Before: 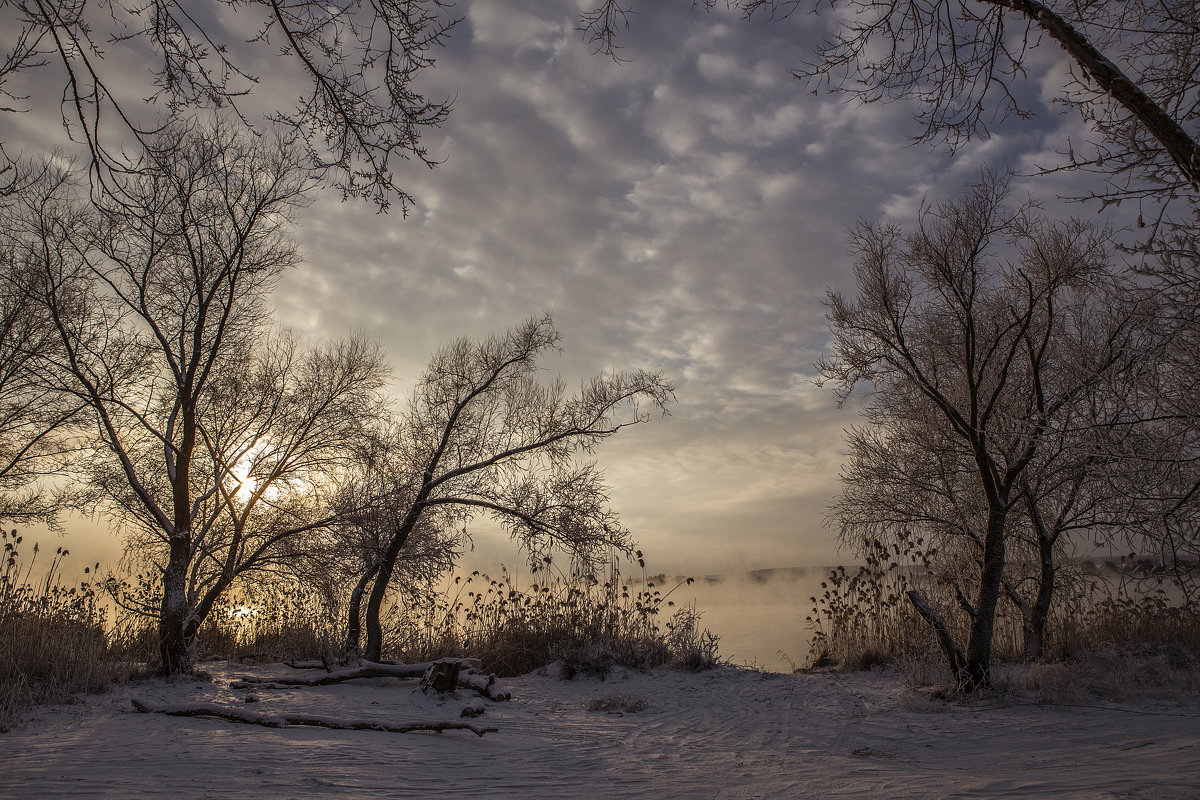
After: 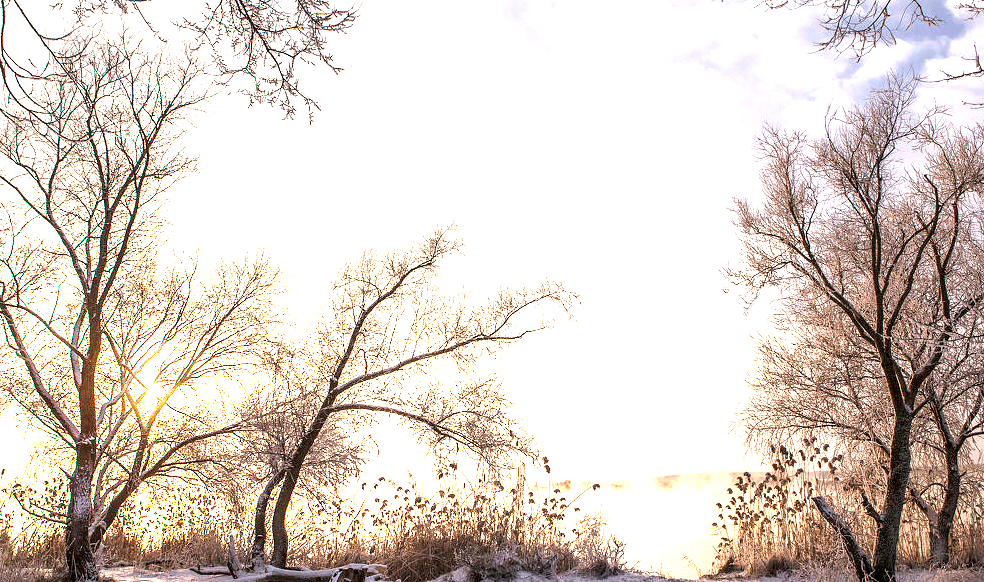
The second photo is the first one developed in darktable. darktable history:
crop: left 7.913%, top 11.779%, right 10.015%, bottom 15.397%
exposure: exposure 3.056 EV, compensate highlight preservation false
